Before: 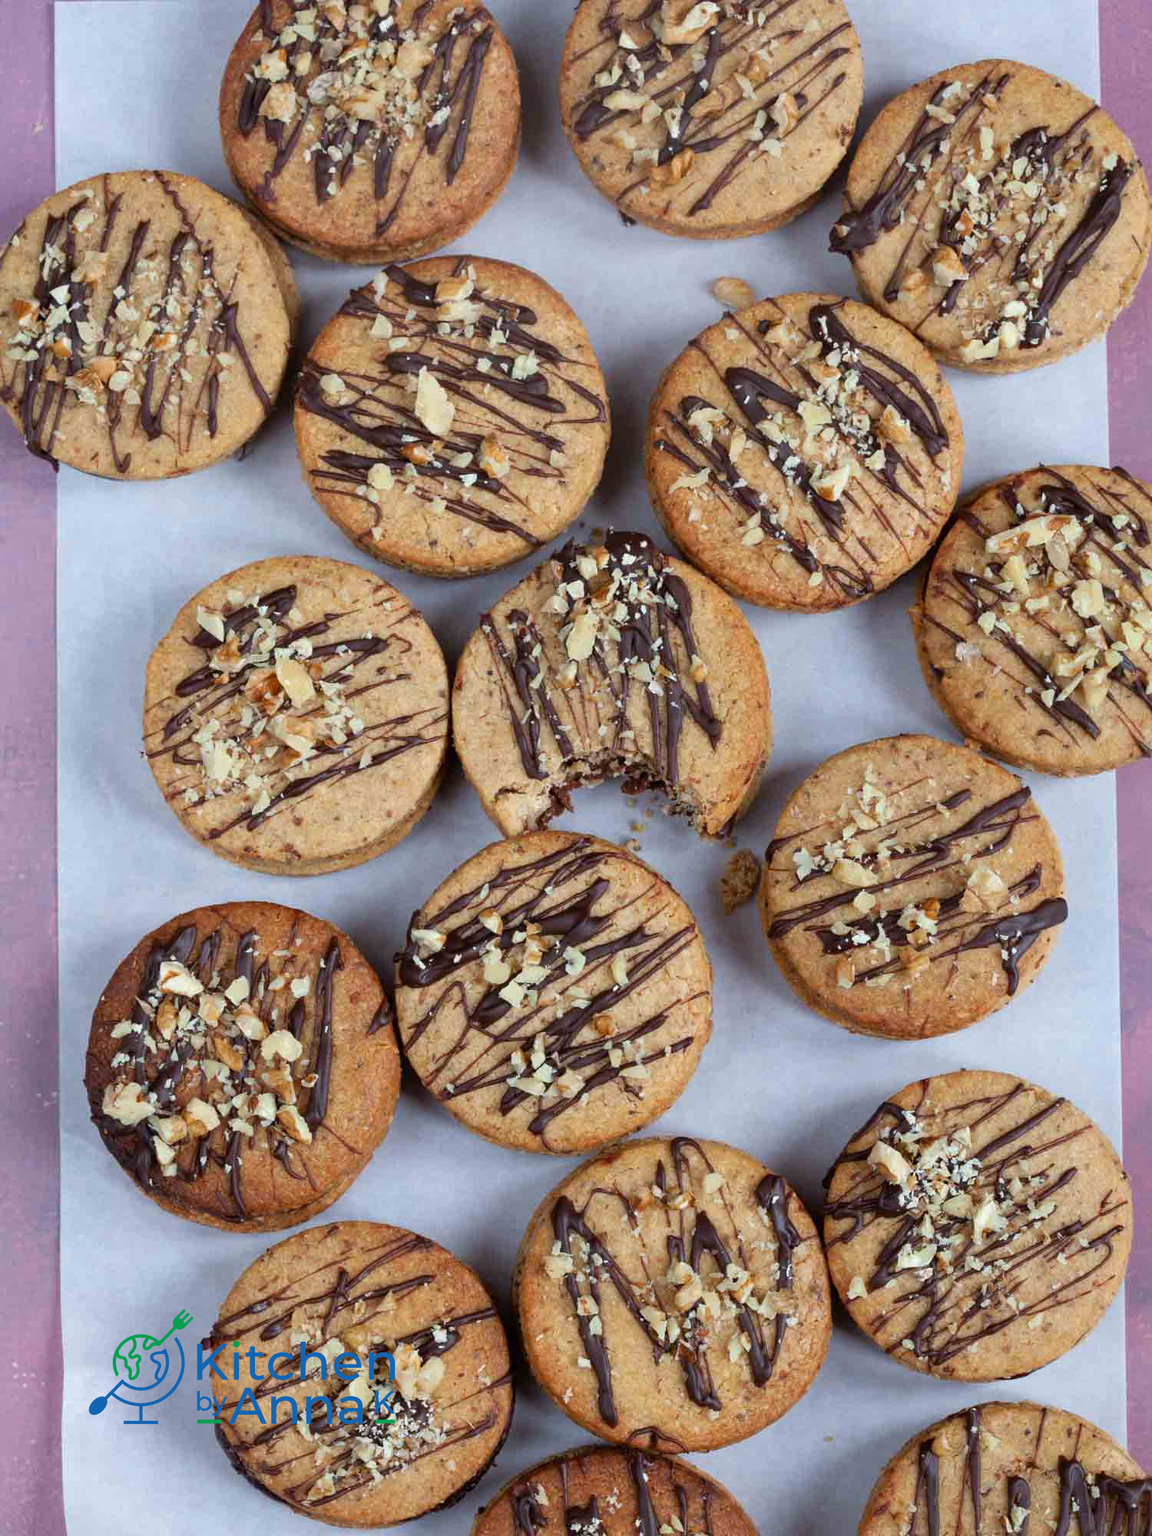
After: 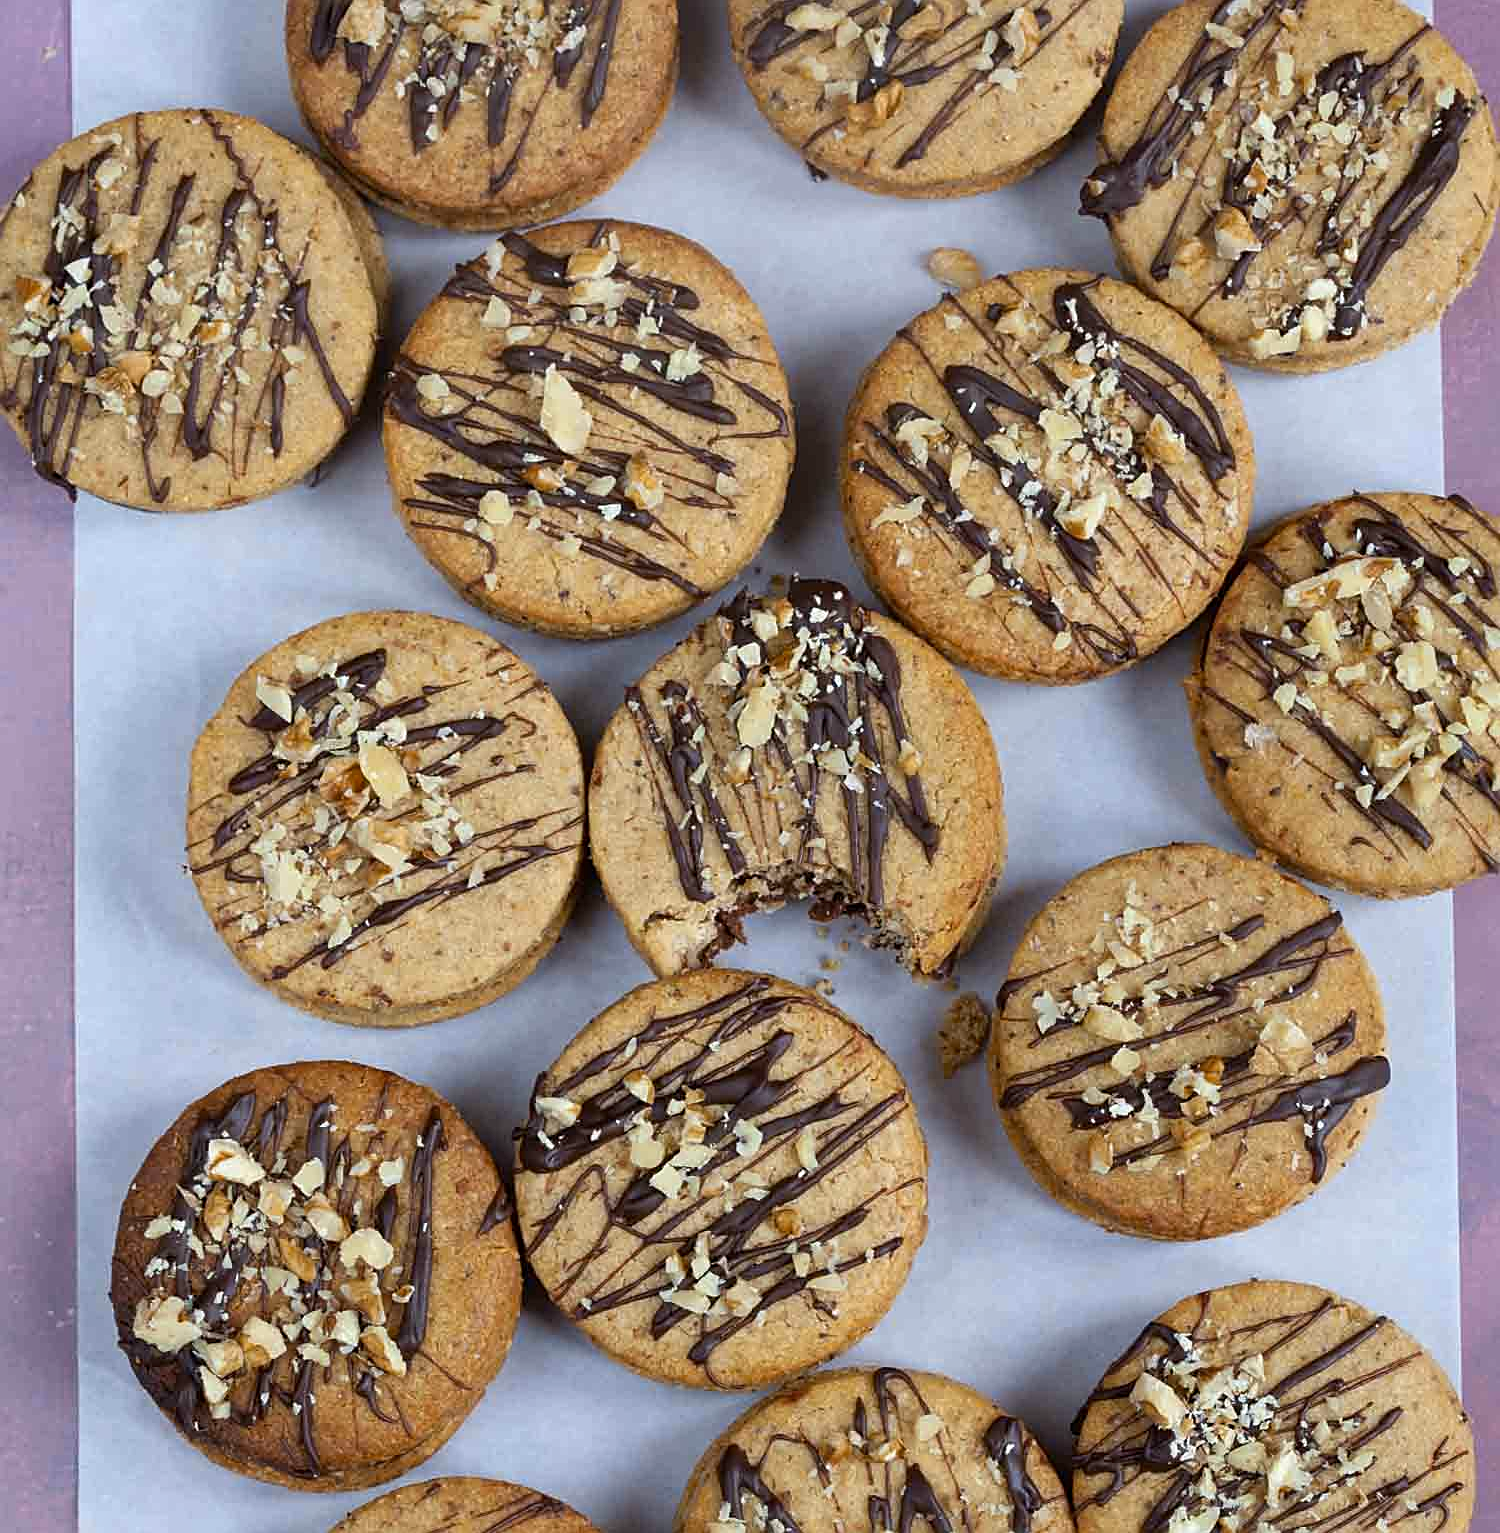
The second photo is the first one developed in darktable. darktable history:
crop: top 5.667%, bottom 17.637%
tone equalizer: on, module defaults
color contrast: green-magenta contrast 0.8, blue-yellow contrast 1.1, unbound 0
sharpen: on, module defaults
